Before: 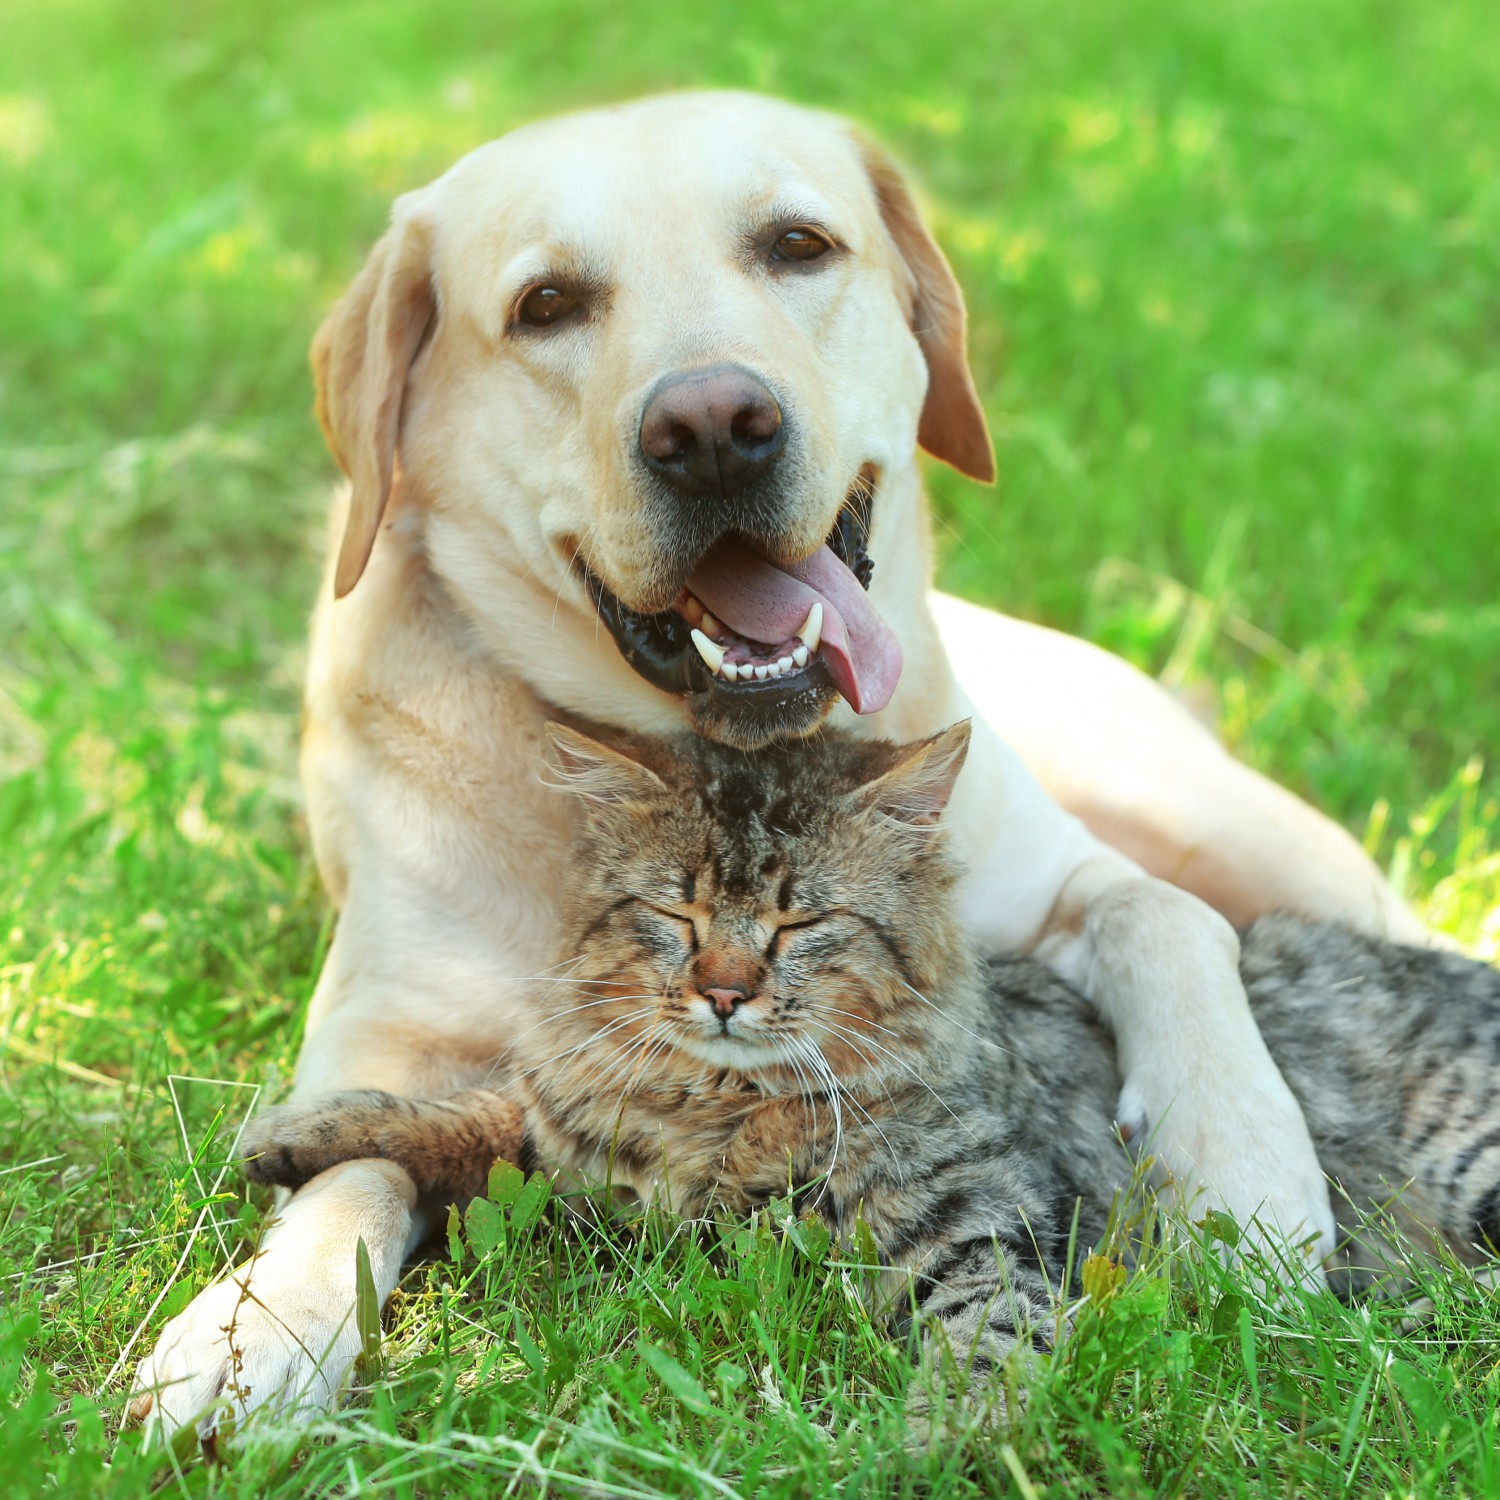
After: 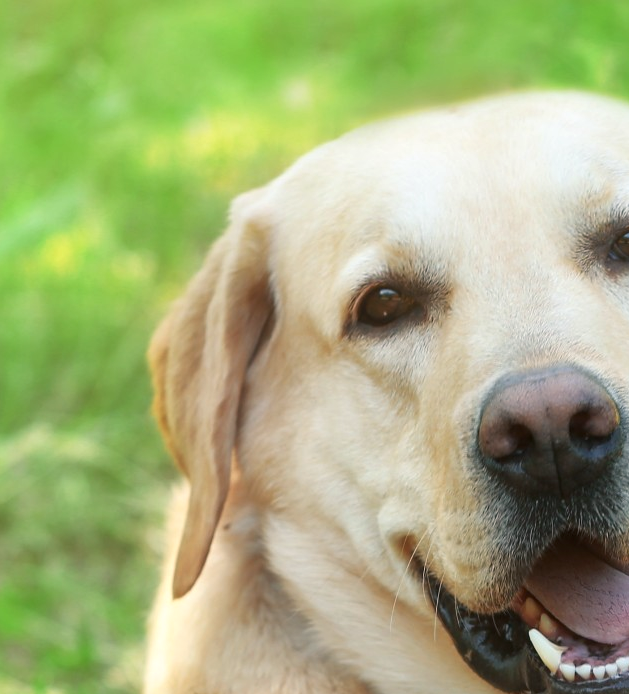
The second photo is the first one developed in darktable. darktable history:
local contrast: mode bilateral grid, contrast 20, coarseness 50, detail 120%, midtone range 0.2
color balance rgb: shadows lift › chroma 1.41%, shadows lift › hue 260°, power › chroma 0.5%, power › hue 260°, highlights gain › chroma 1%, highlights gain › hue 27°, saturation formula JzAzBz (2021)
crop and rotate: left 10.817%, top 0.062%, right 47.194%, bottom 53.626%
